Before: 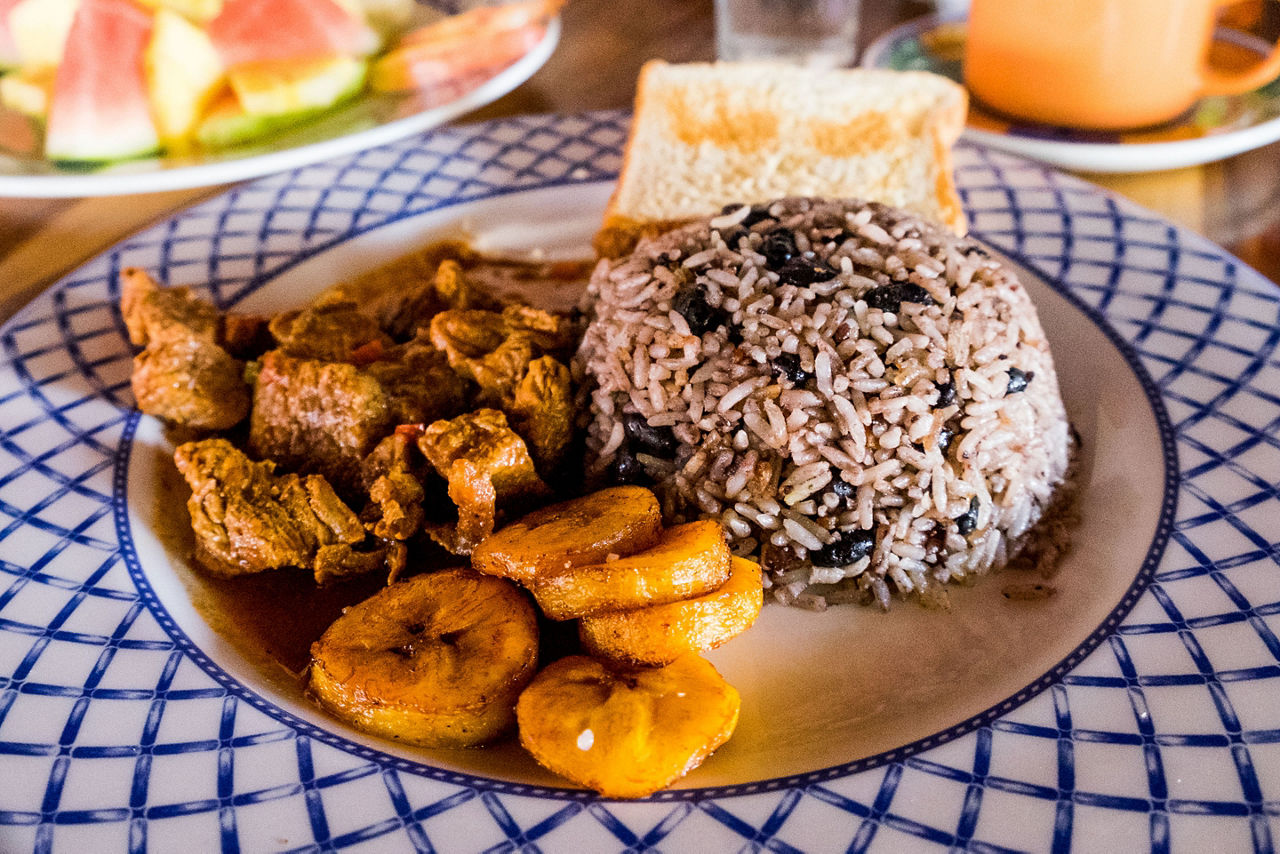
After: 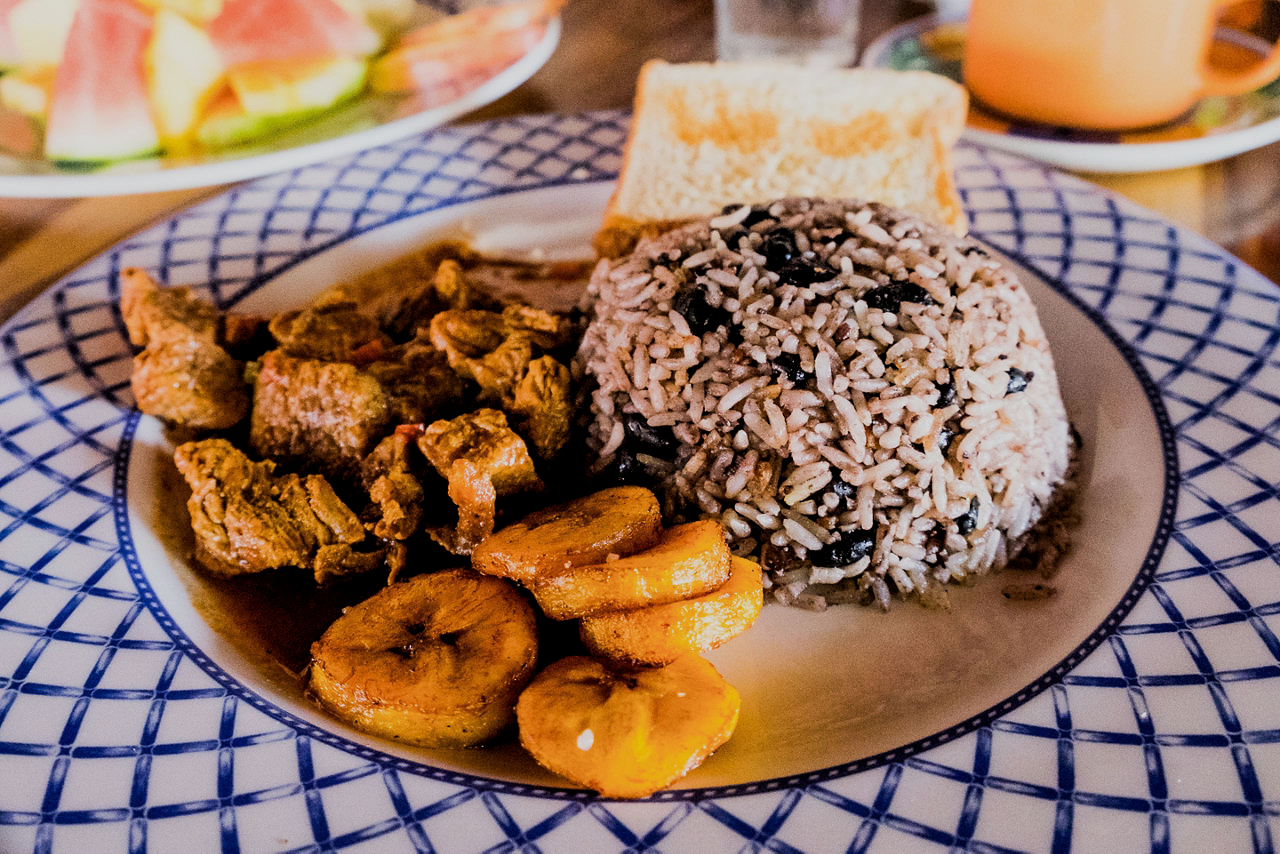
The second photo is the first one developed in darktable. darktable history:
filmic rgb: middle gray luminance 28.78%, black relative exposure -10.34 EV, white relative exposure 5.5 EV, target black luminance 0%, hardness 3.92, latitude 2.46%, contrast 1.123, highlights saturation mix 5.6%, shadows ↔ highlights balance 15.8%, iterations of high-quality reconstruction 0
